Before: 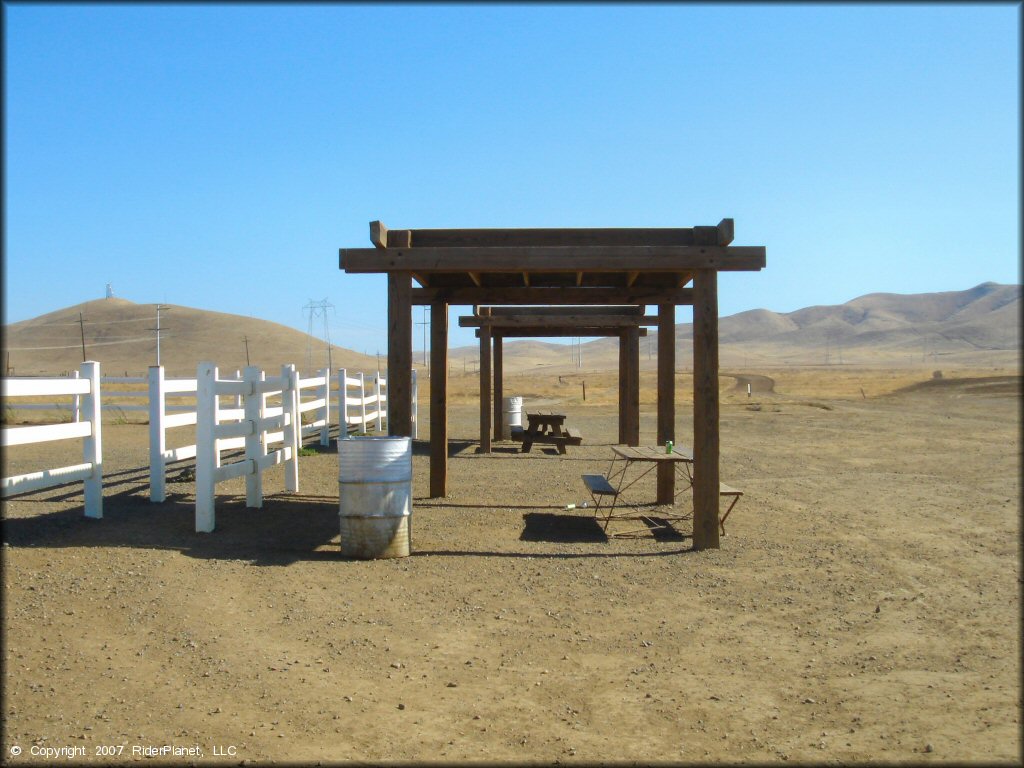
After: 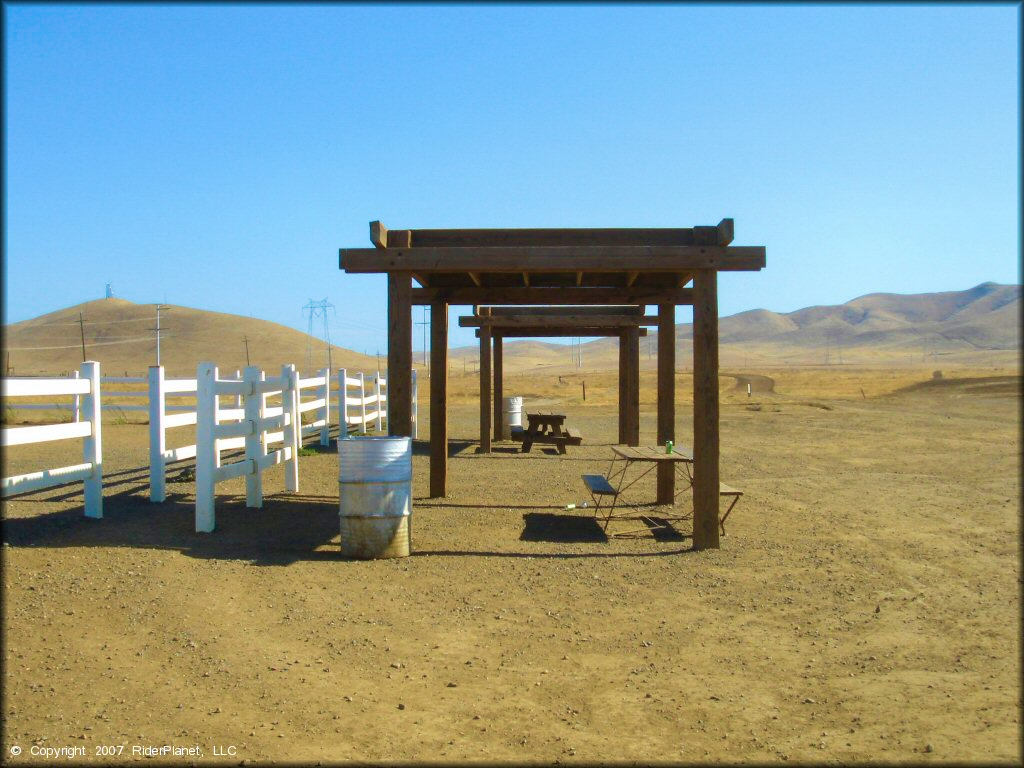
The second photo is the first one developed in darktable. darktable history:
velvia: strength 56.66%
